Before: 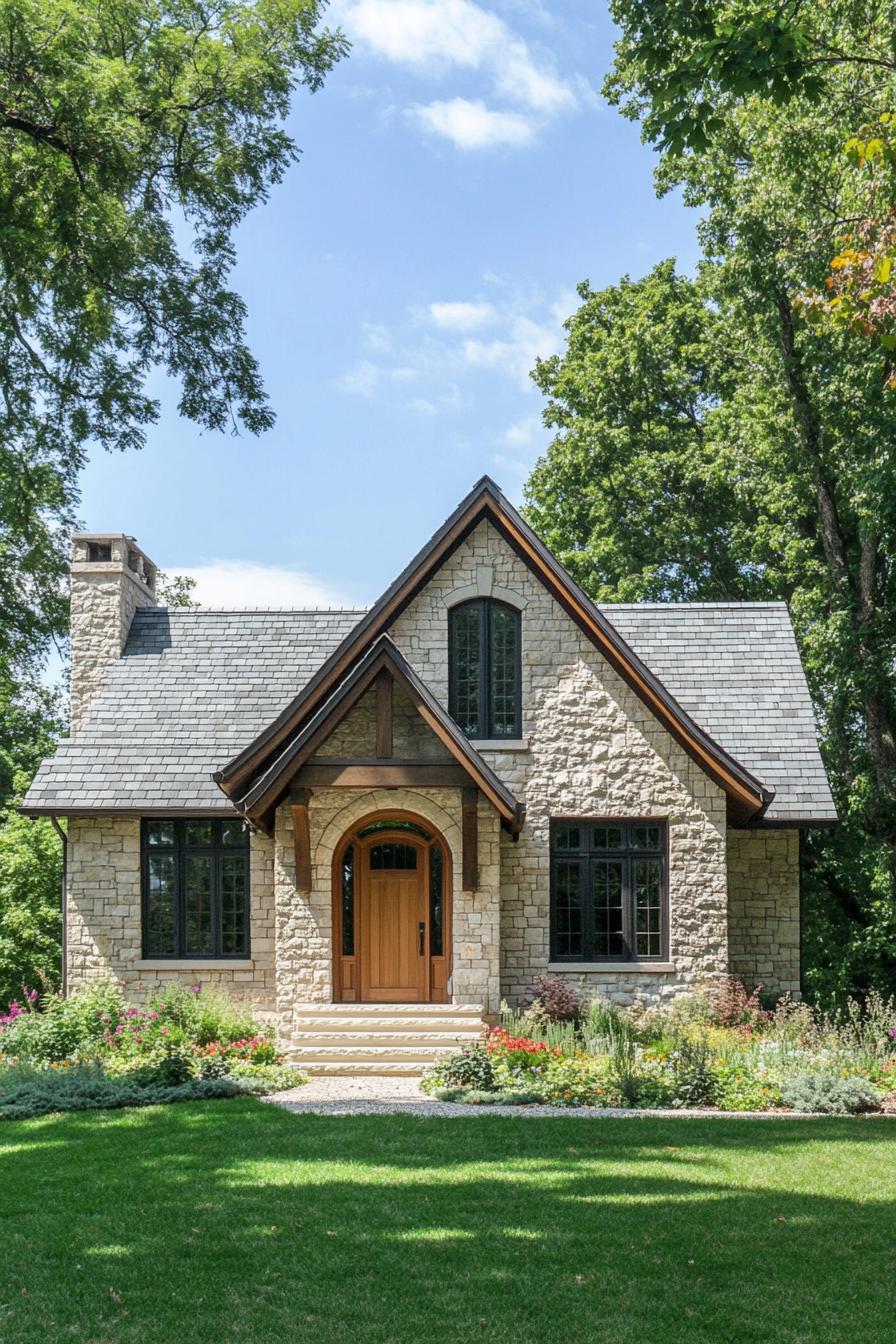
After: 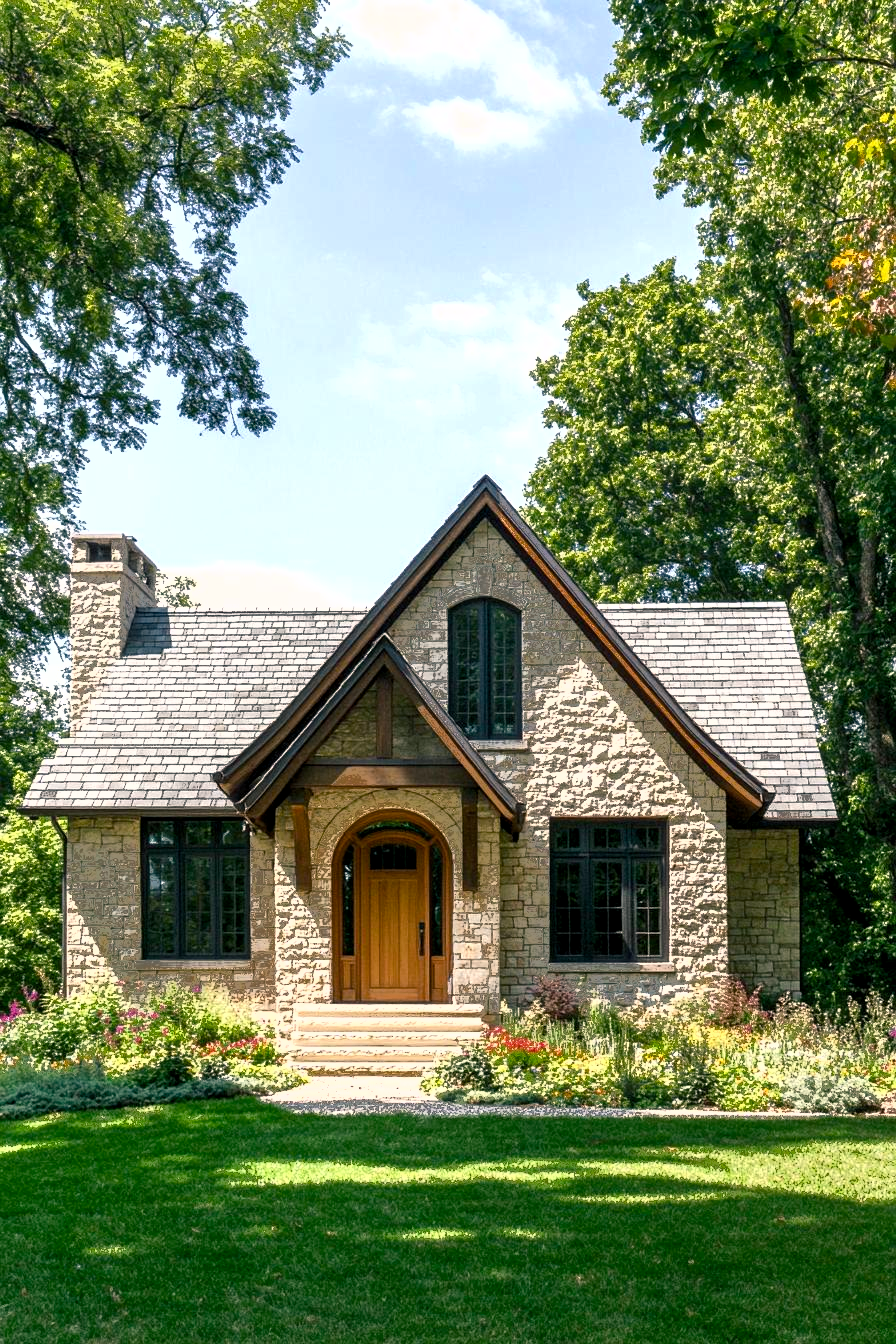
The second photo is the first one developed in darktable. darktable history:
color balance rgb: shadows lift › chroma 2%, shadows lift › hue 185.64°, power › luminance 1.48%, highlights gain › chroma 3%, highlights gain › hue 54.51°, global offset › luminance -0.4%, perceptual saturation grading › highlights -18.47%, perceptual saturation grading › mid-tones 6.62%, perceptual saturation grading › shadows 28.22%, perceptual brilliance grading › highlights 15.68%, perceptual brilliance grading › shadows -14.29%, global vibrance 25.96%, contrast 6.45%
fill light: exposure -0.73 EV, center 0.69, width 2.2
